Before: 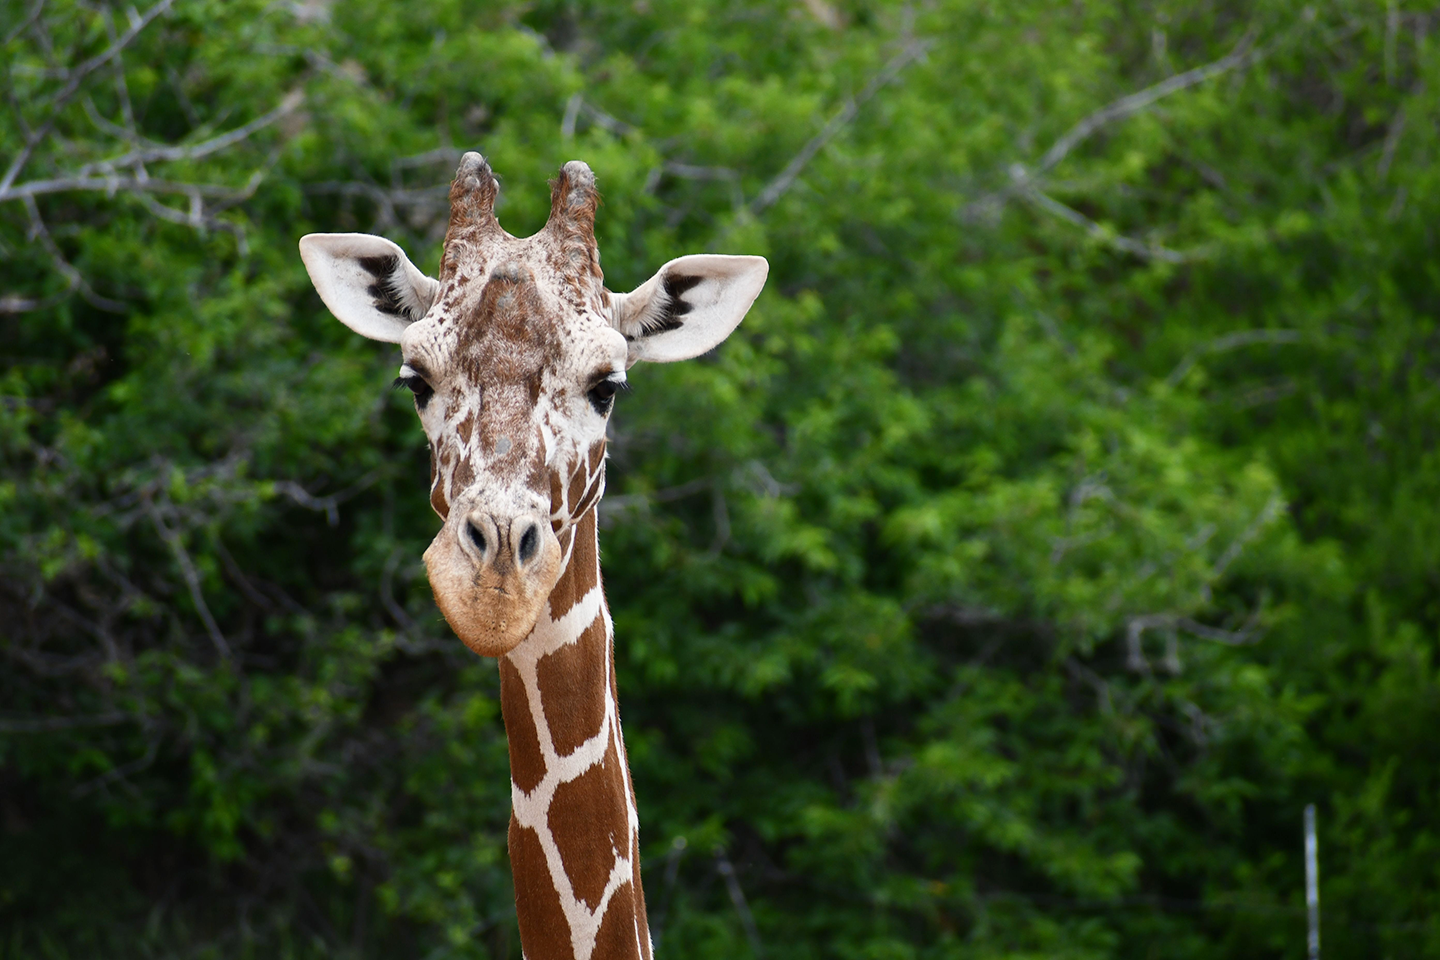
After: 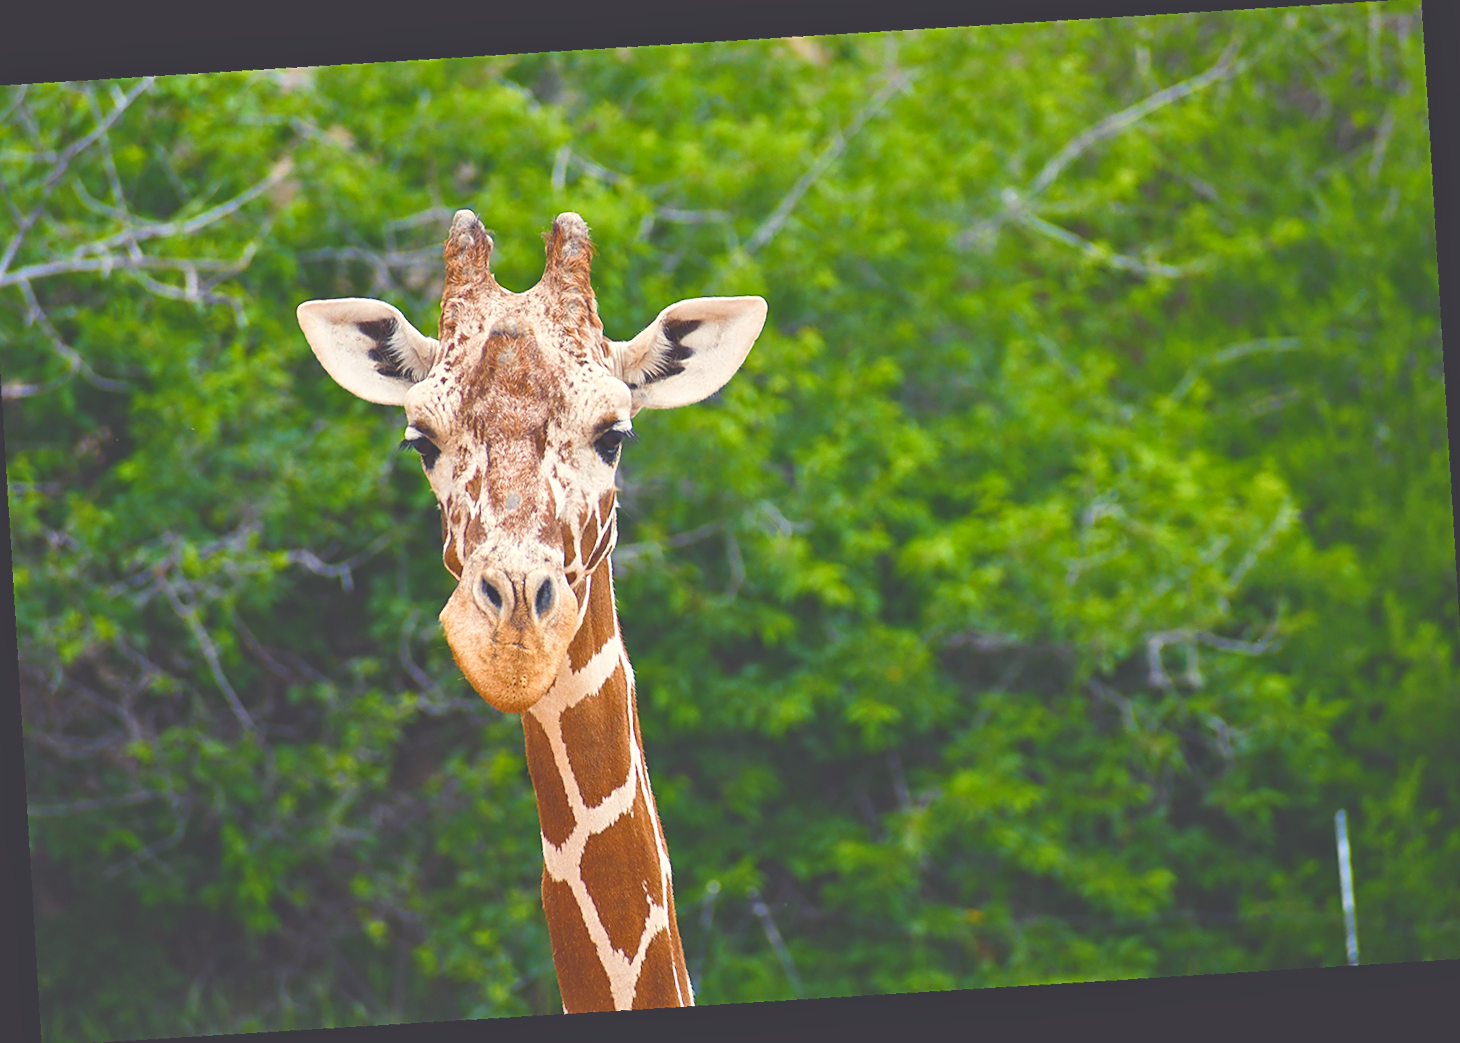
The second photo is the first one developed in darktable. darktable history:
color balance rgb: shadows lift › chroma 3%, shadows lift › hue 280.8°, power › hue 330°, highlights gain › chroma 3%, highlights gain › hue 75.6°, global offset › luminance 1.5%, perceptual saturation grading › global saturation 20%, perceptual saturation grading › highlights -25%, perceptual saturation grading › shadows 50%, global vibrance 30%
sharpen: on, module defaults
crop and rotate: angle -1.69°
local contrast: mode bilateral grid, contrast 28, coarseness 16, detail 115%, midtone range 0.2
velvia: strength 29%
contrast brightness saturation: brightness 0.28
rotate and perspective: rotation -5.2°, automatic cropping off
